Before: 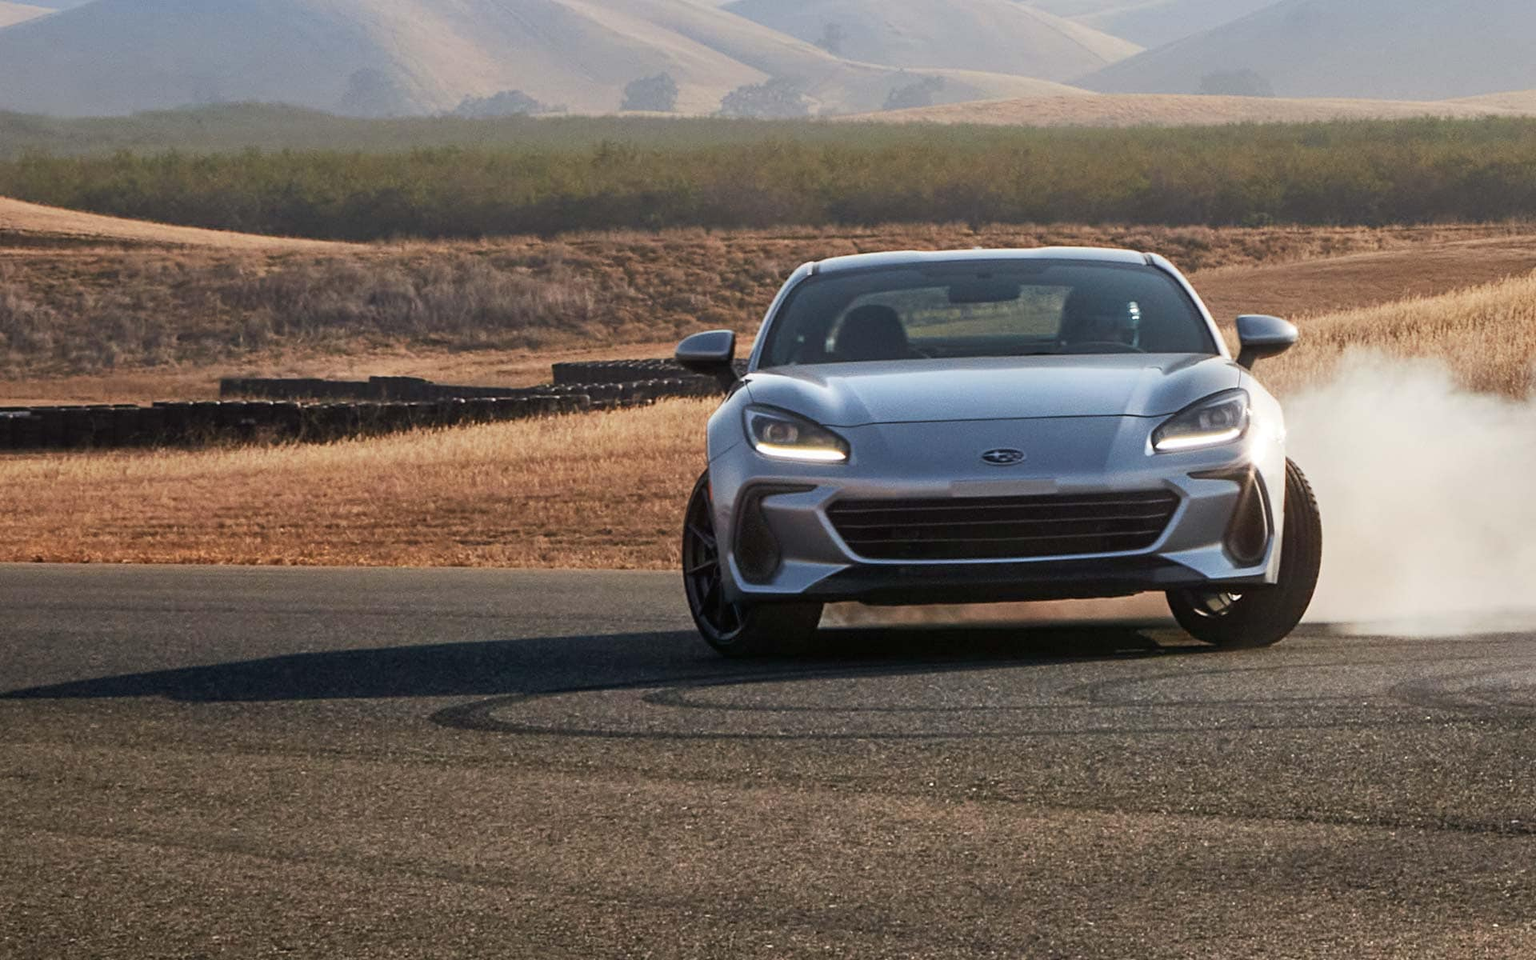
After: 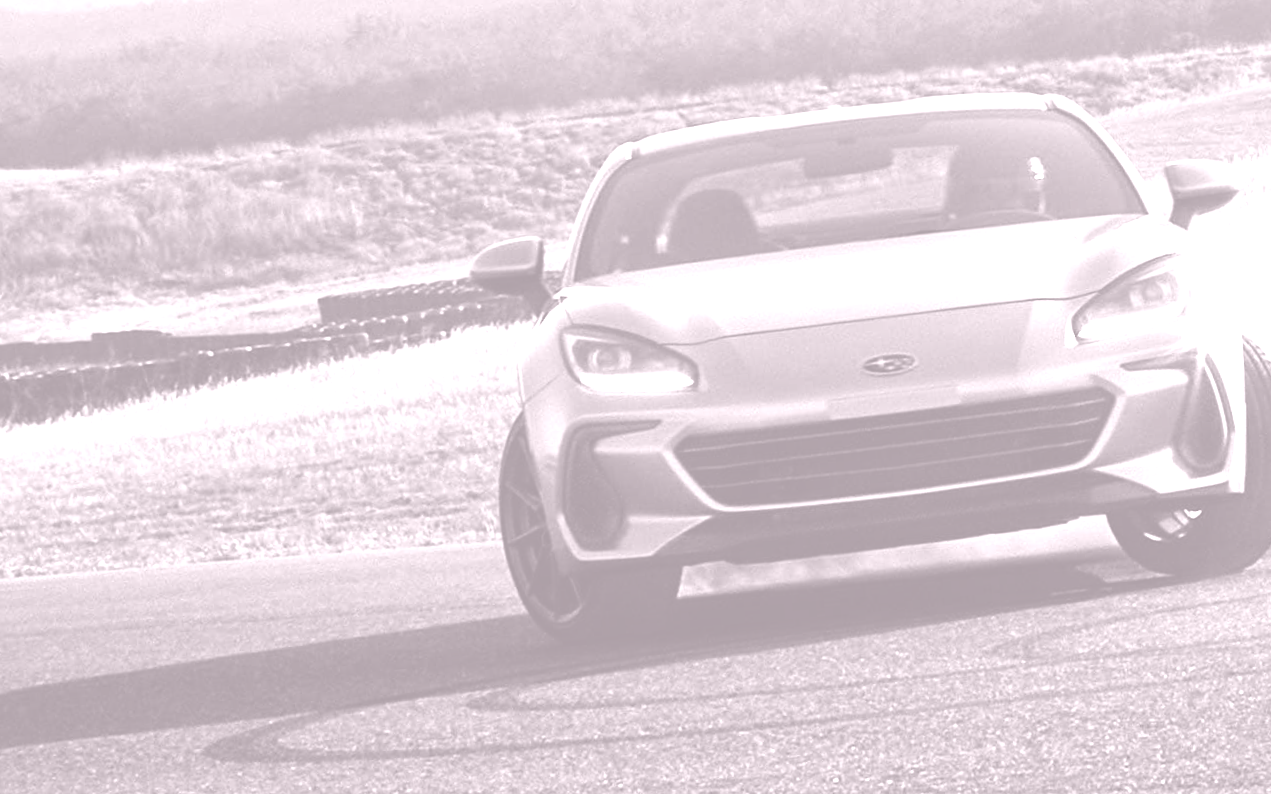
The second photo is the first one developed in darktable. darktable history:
exposure: black level correction -0.028, compensate highlight preservation false
colorize: hue 25.2°, saturation 83%, source mix 82%, lightness 79%, version 1
crop and rotate: left 17.046%, top 10.659%, right 12.989%, bottom 14.553%
rotate and perspective: rotation -5°, crop left 0.05, crop right 0.952, crop top 0.11, crop bottom 0.89
color contrast: green-magenta contrast 0.3, blue-yellow contrast 0.15
